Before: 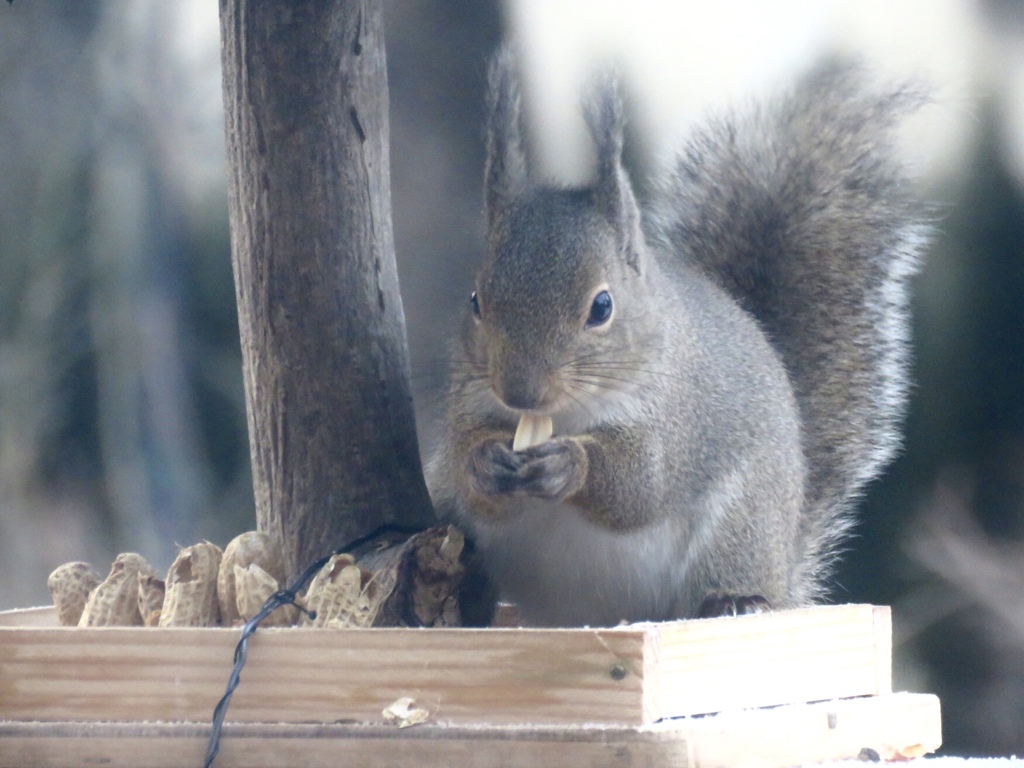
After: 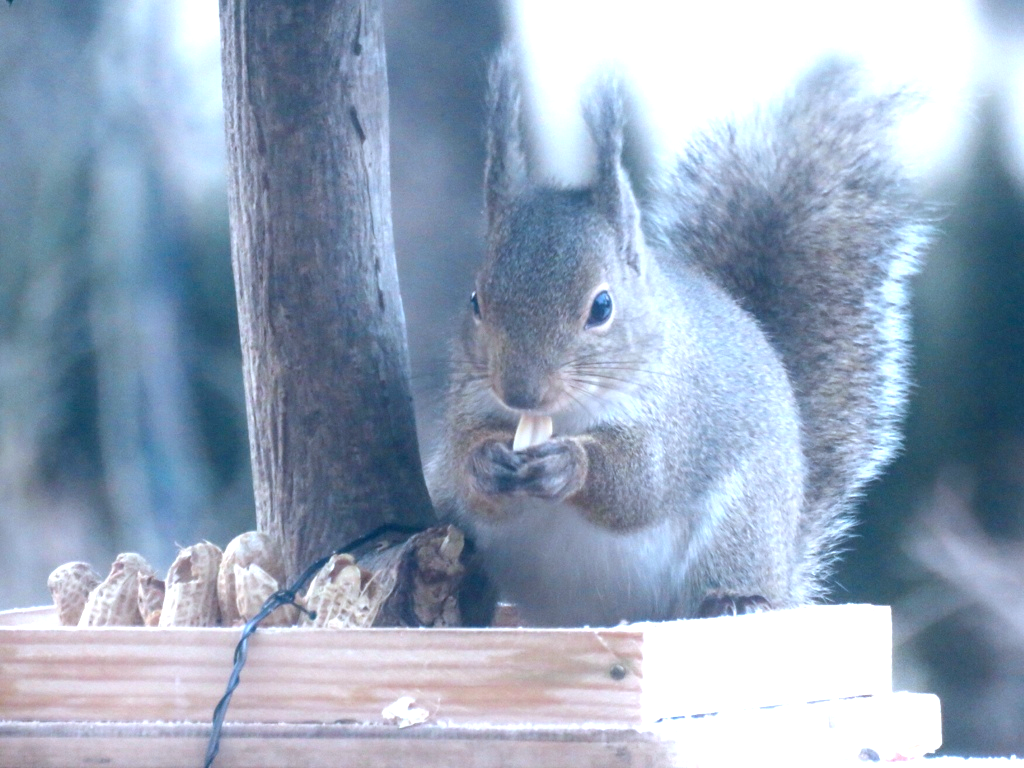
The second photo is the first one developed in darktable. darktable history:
local contrast: detail 110%
exposure: black level correction 0, exposure 0.698 EV, compensate highlight preservation false
color correction: highlights a* -2.24, highlights b* -18.14
